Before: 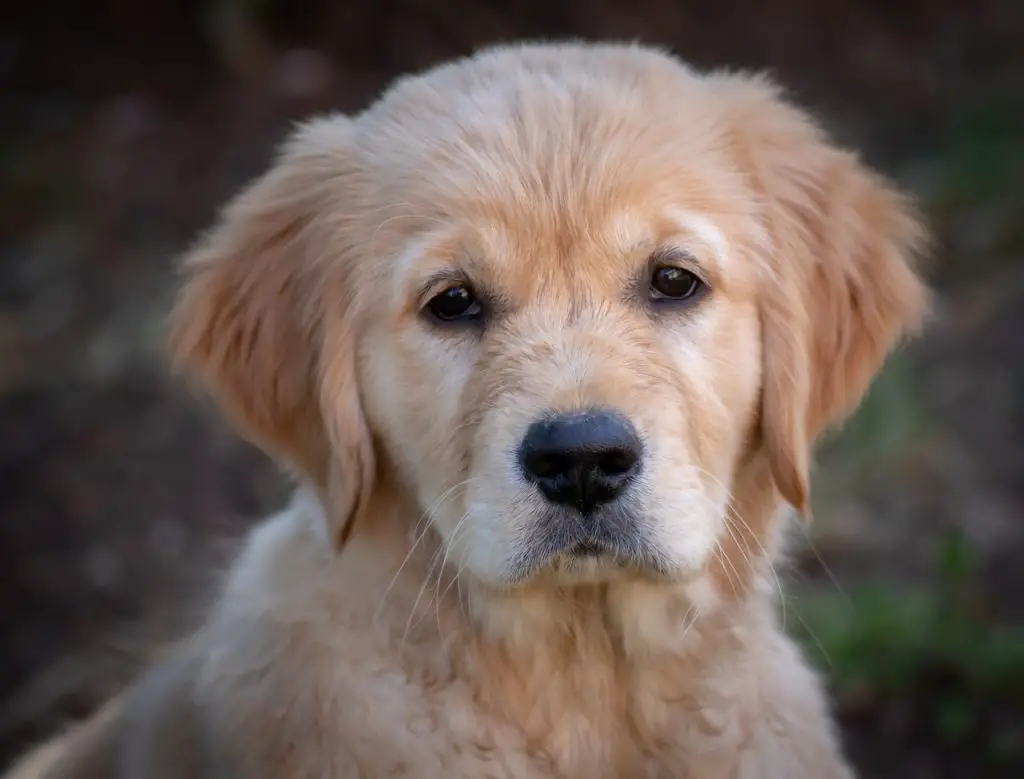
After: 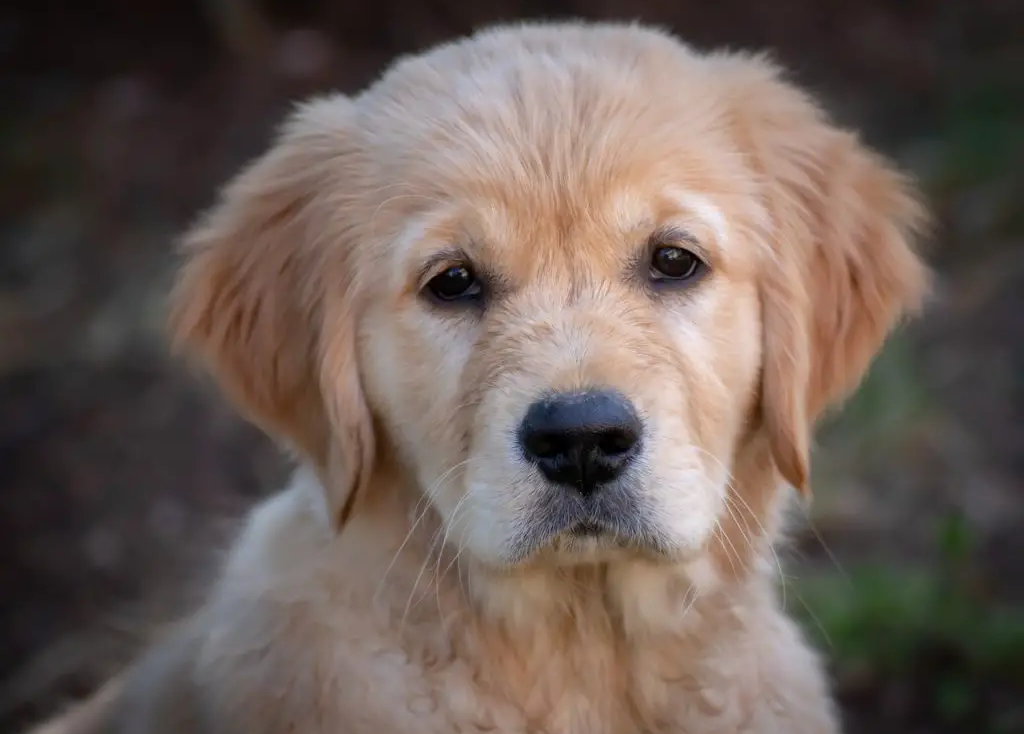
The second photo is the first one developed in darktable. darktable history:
crop and rotate: top 2.637%, bottom 3.124%
